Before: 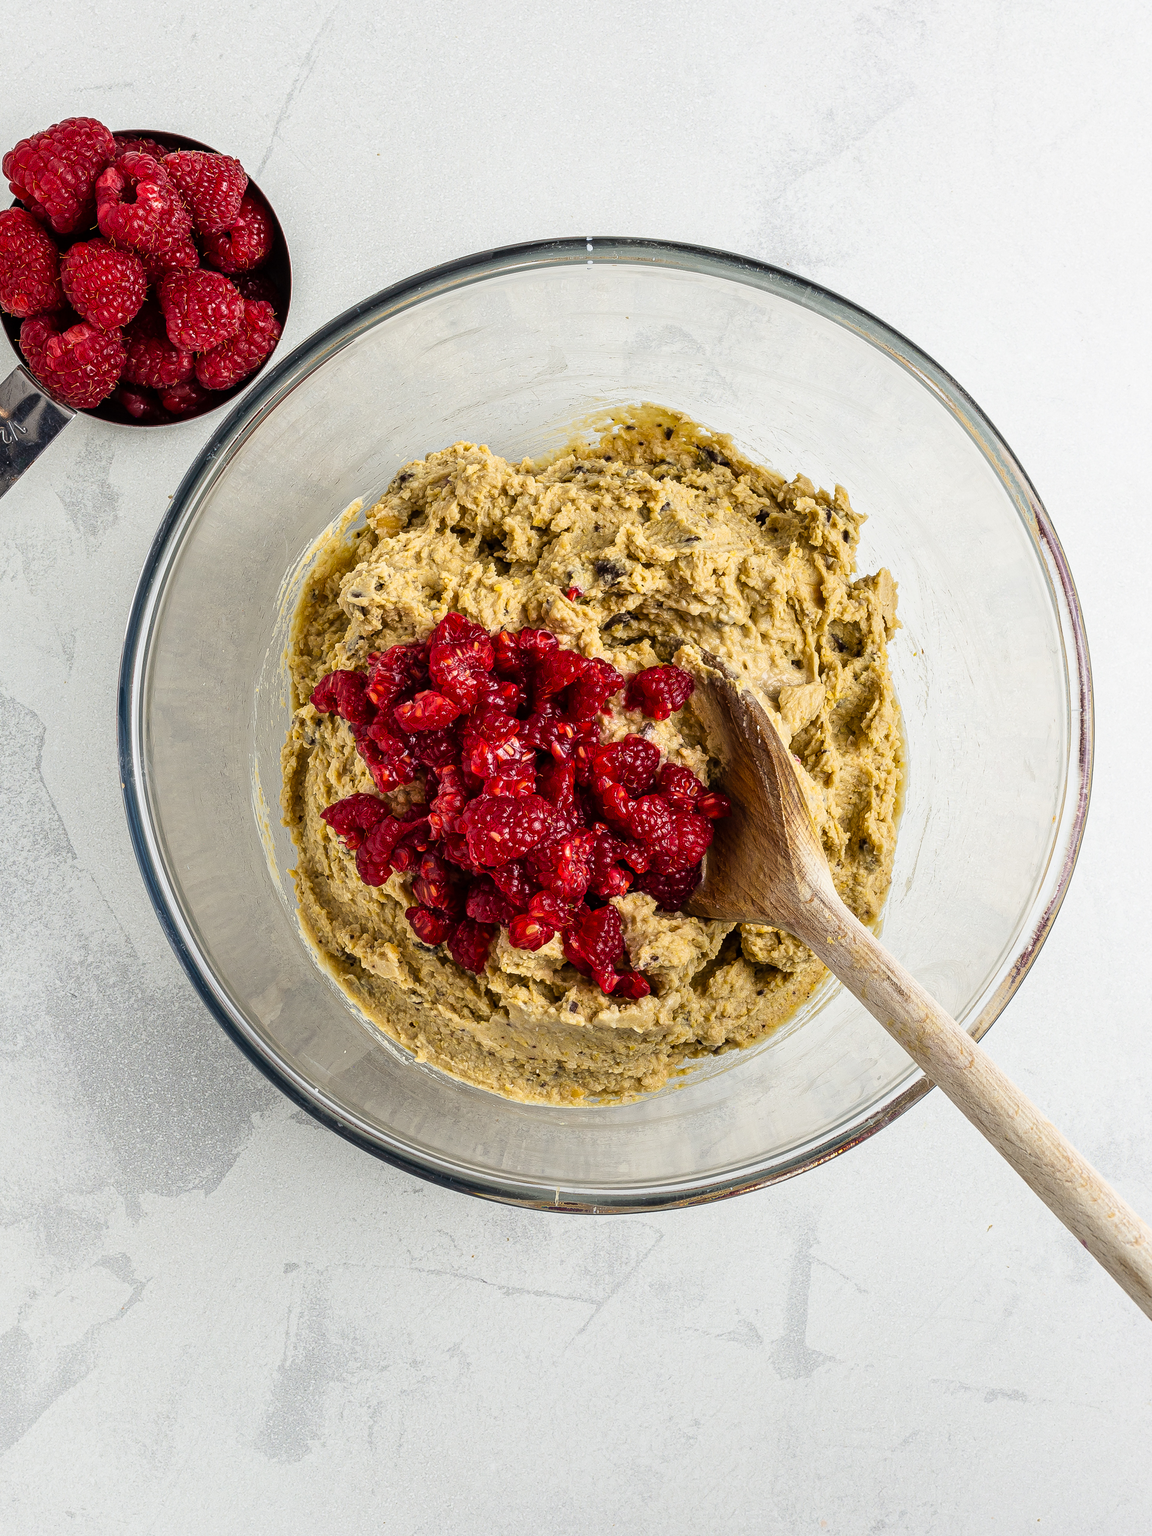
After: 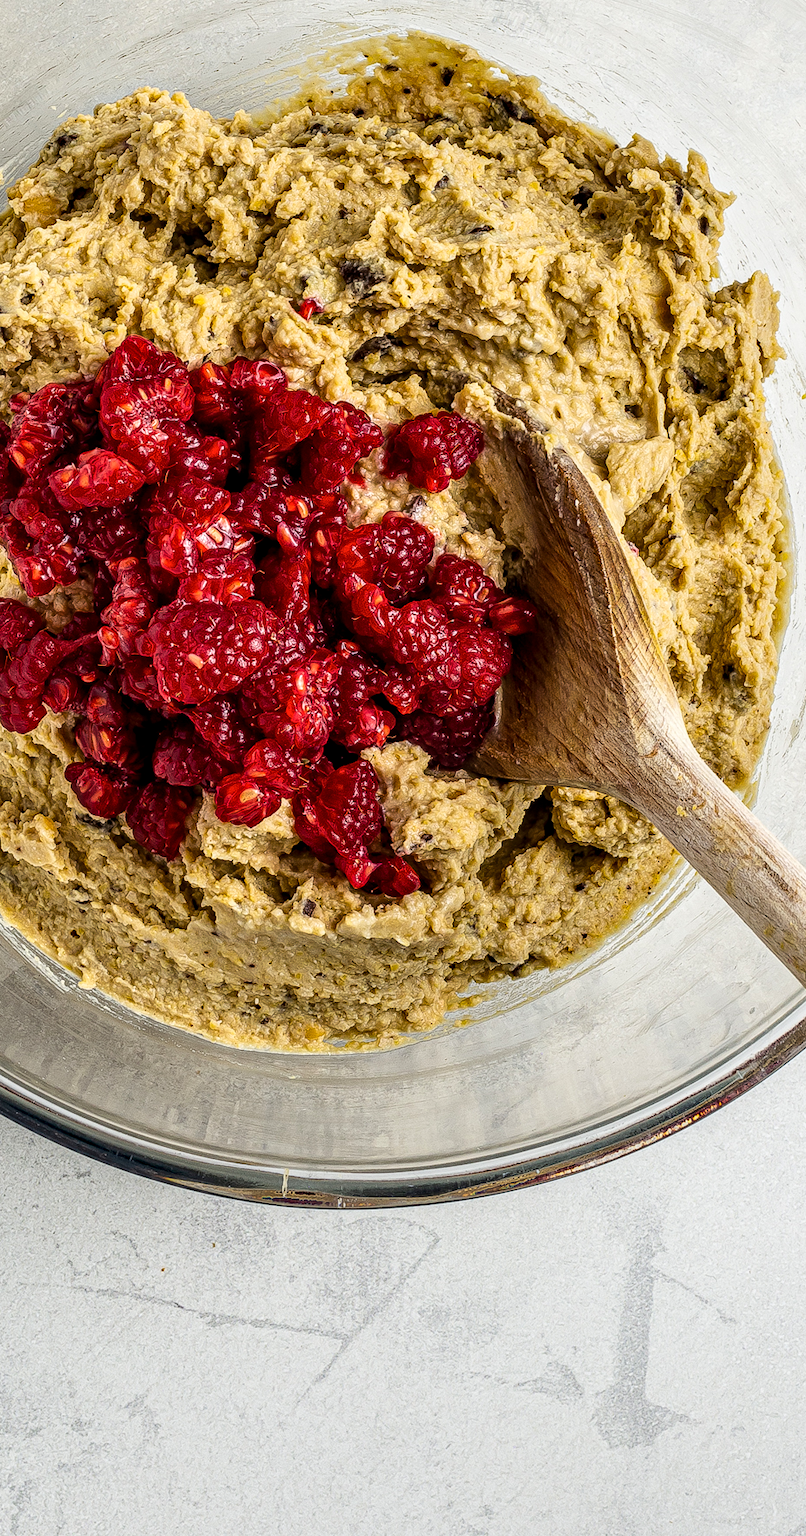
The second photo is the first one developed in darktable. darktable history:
local contrast: detail 130%
crop: left 31.316%, top 24.806%, right 20.397%, bottom 6.237%
haze removal: compatibility mode true, adaptive false
